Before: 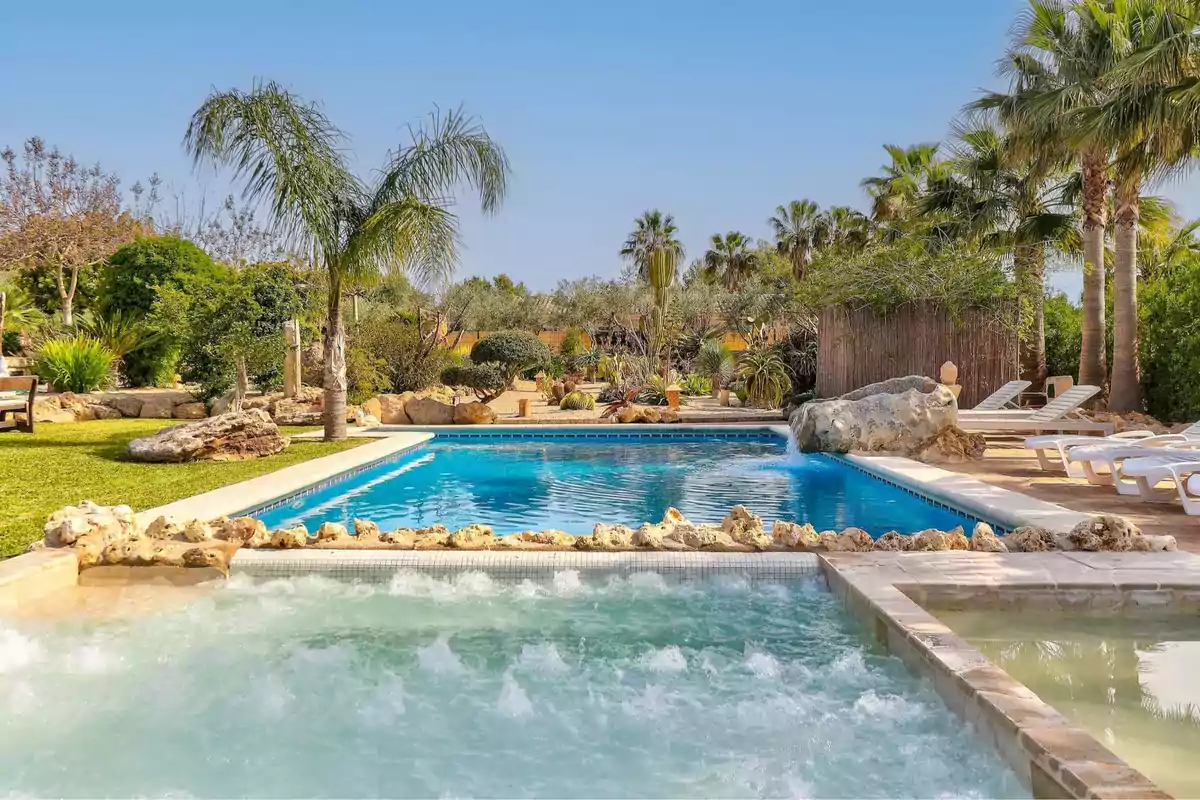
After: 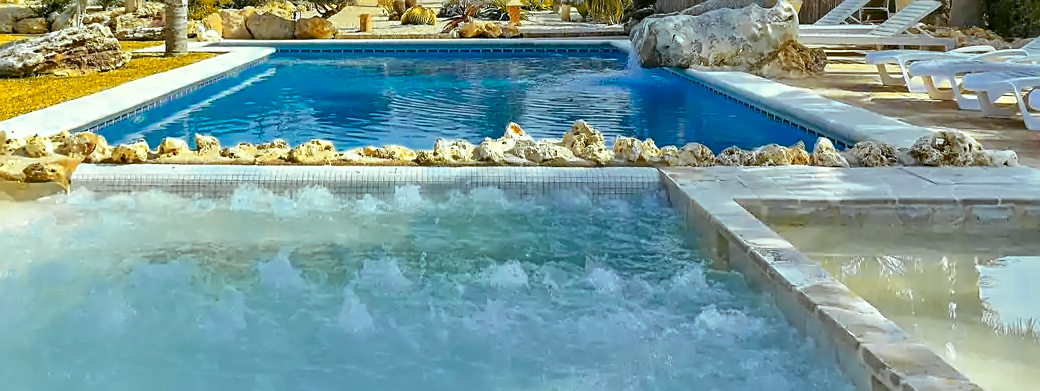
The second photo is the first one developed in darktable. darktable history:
crop and rotate: left 13.306%, top 48.129%, bottom 2.928%
white balance: red 0.967, blue 1.119, emerald 0.756
color zones: curves: ch0 [(0, 0.499) (0.143, 0.5) (0.286, 0.5) (0.429, 0.476) (0.571, 0.284) (0.714, 0.243) (0.857, 0.449) (1, 0.499)]; ch1 [(0, 0.532) (0.143, 0.645) (0.286, 0.696) (0.429, 0.211) (0.571, 0.504) (0.714, 0.493) (0.857, 0.495) (1, 0.532)]; ch2 [(0, 0.5) (0.143, 0.5) (0.286, 0.427) (0.429, 0.324) (0.571, 0.5) (0.714, 0.5) (0.857, 0.5) (1, 0.5)]
color correction: highlights a* 4.02, highlights b* 4.98, shadows a* -7.55, shadows b* 4.98
sharpen: on, module defaults
color balance: mode lift, gamma, gain (sRGB), lift [0.997, 0.979, 1.021, 1.011], gamma [1, 1.084, 0.916, 0.998], gain [1, 0.87, 1.13, 1.101], contrast 4.55%, contrast fulcrum 38.24%, output saturation 104.09%
rotate and perspective: crop left 0, crop top 0
